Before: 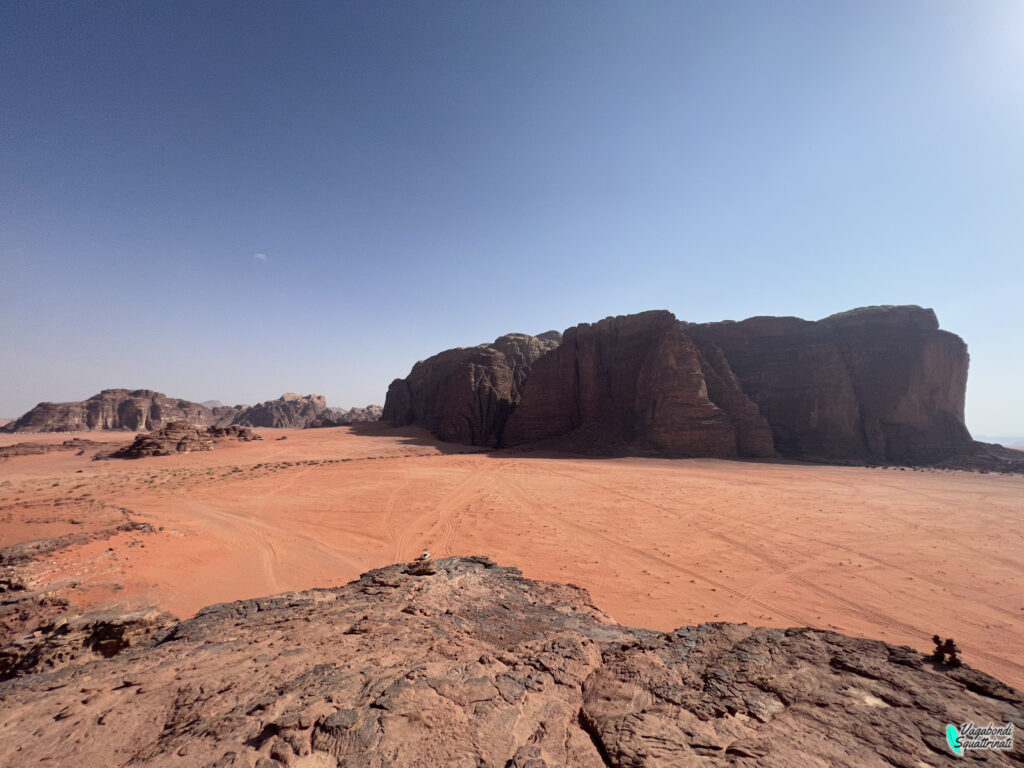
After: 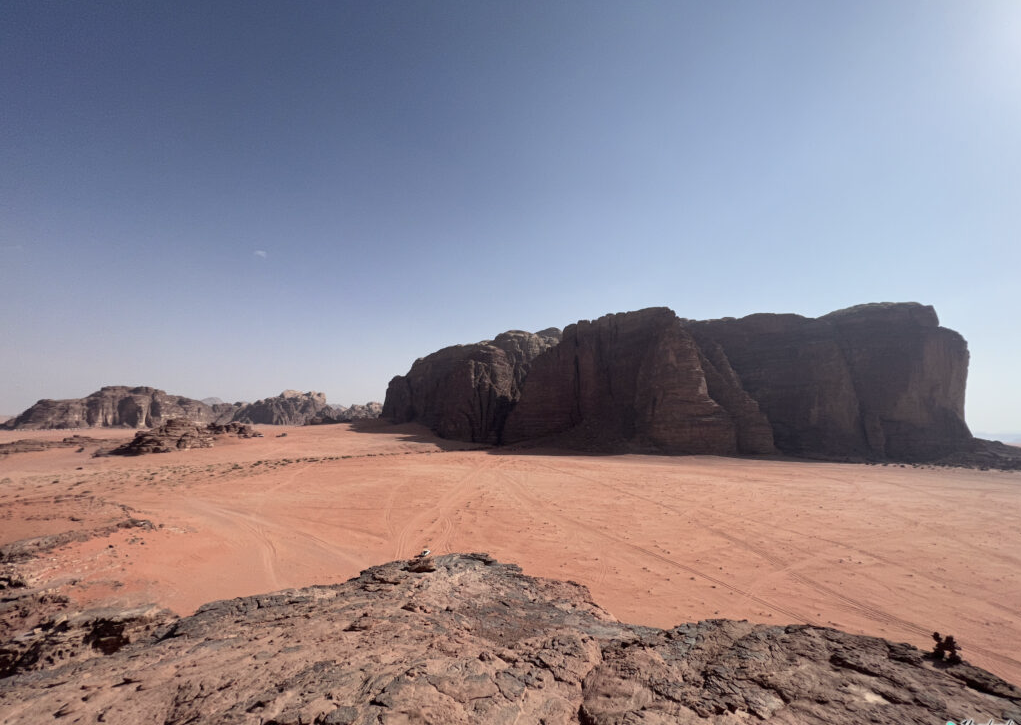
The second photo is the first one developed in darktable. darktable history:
crop: top 0.448%, right 0.264%, bottom 5.045%
color balance: input saturation 80.07%
